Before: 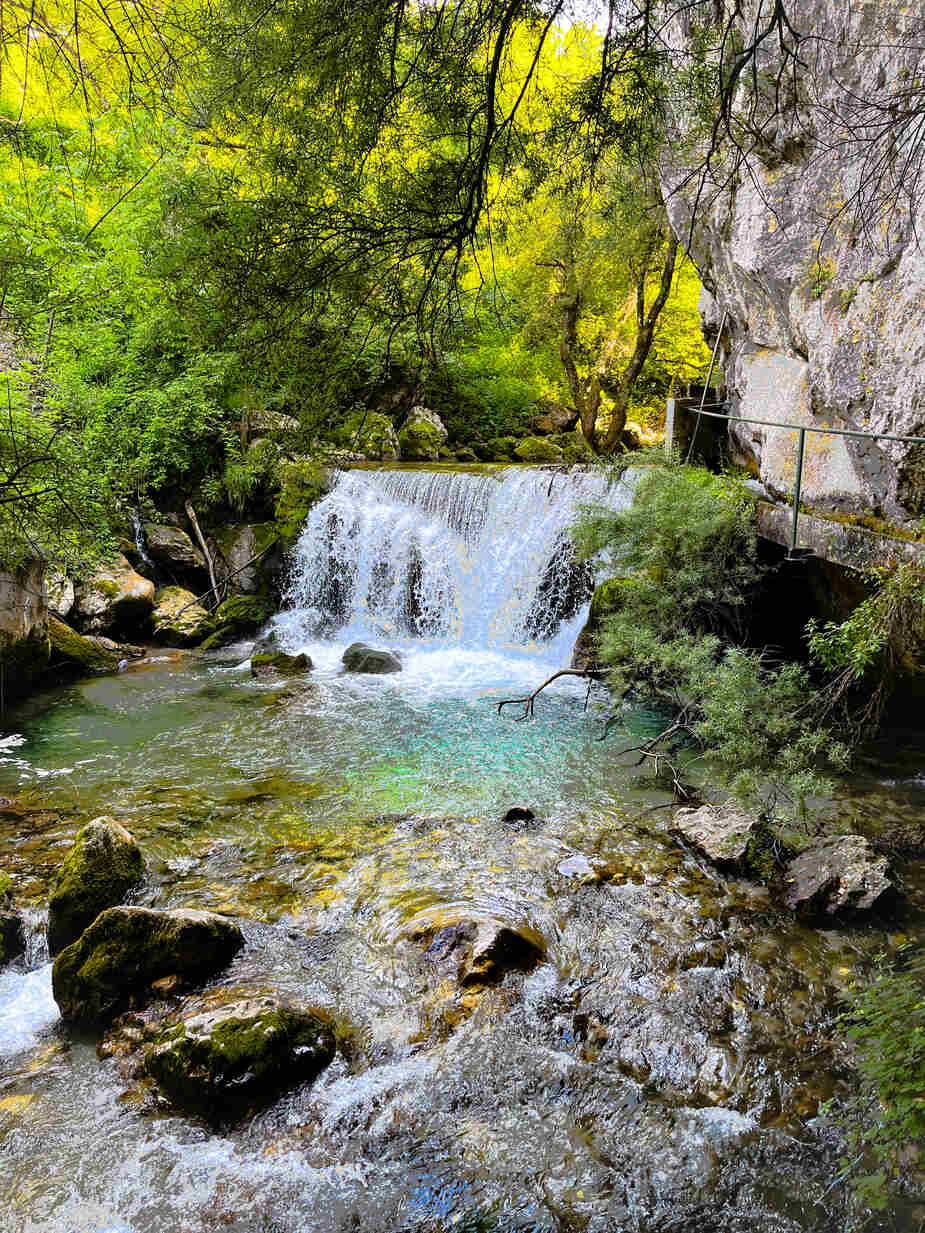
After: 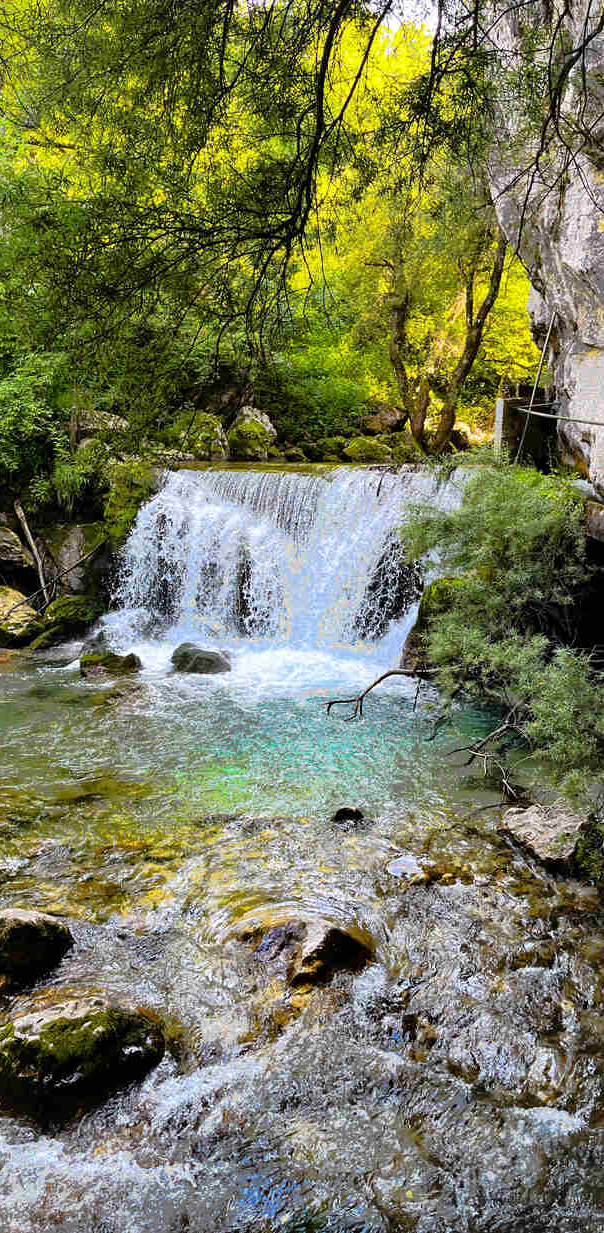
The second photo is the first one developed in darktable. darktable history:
crop and rotate: left 18.584%, right 16.024%
